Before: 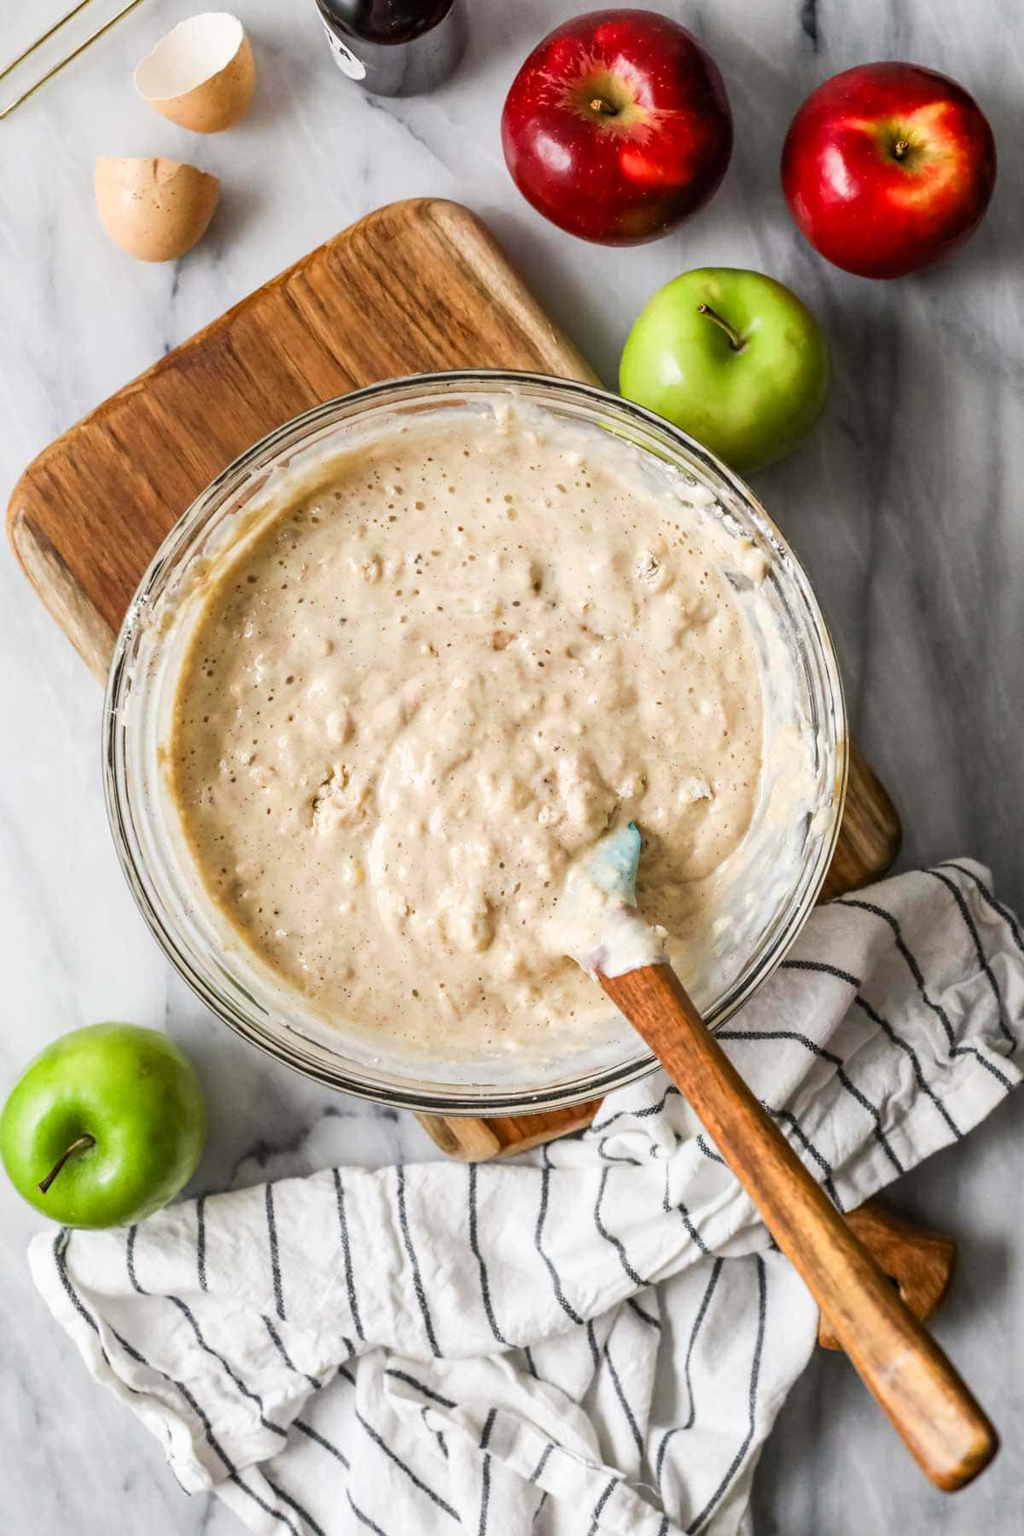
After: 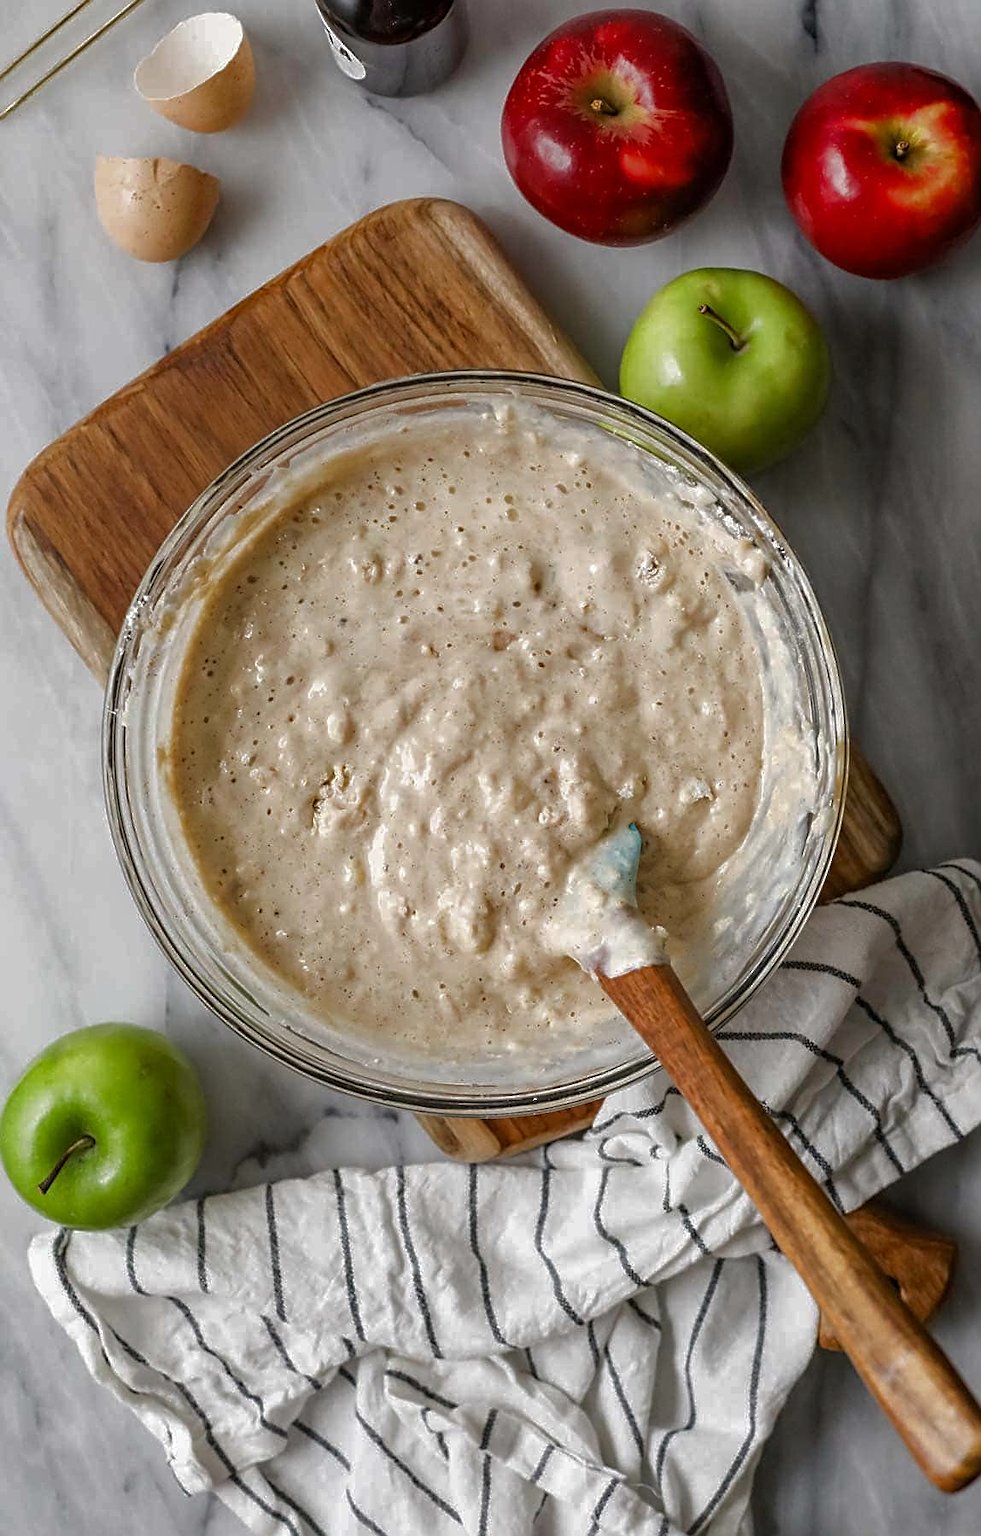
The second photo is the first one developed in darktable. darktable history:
sharpen: on, module defaults
base curve: curves: ch0 [(0, 0) (0.826, 0.587) (1, 1)]
crop: right 4.126%, bottom 0.031%
